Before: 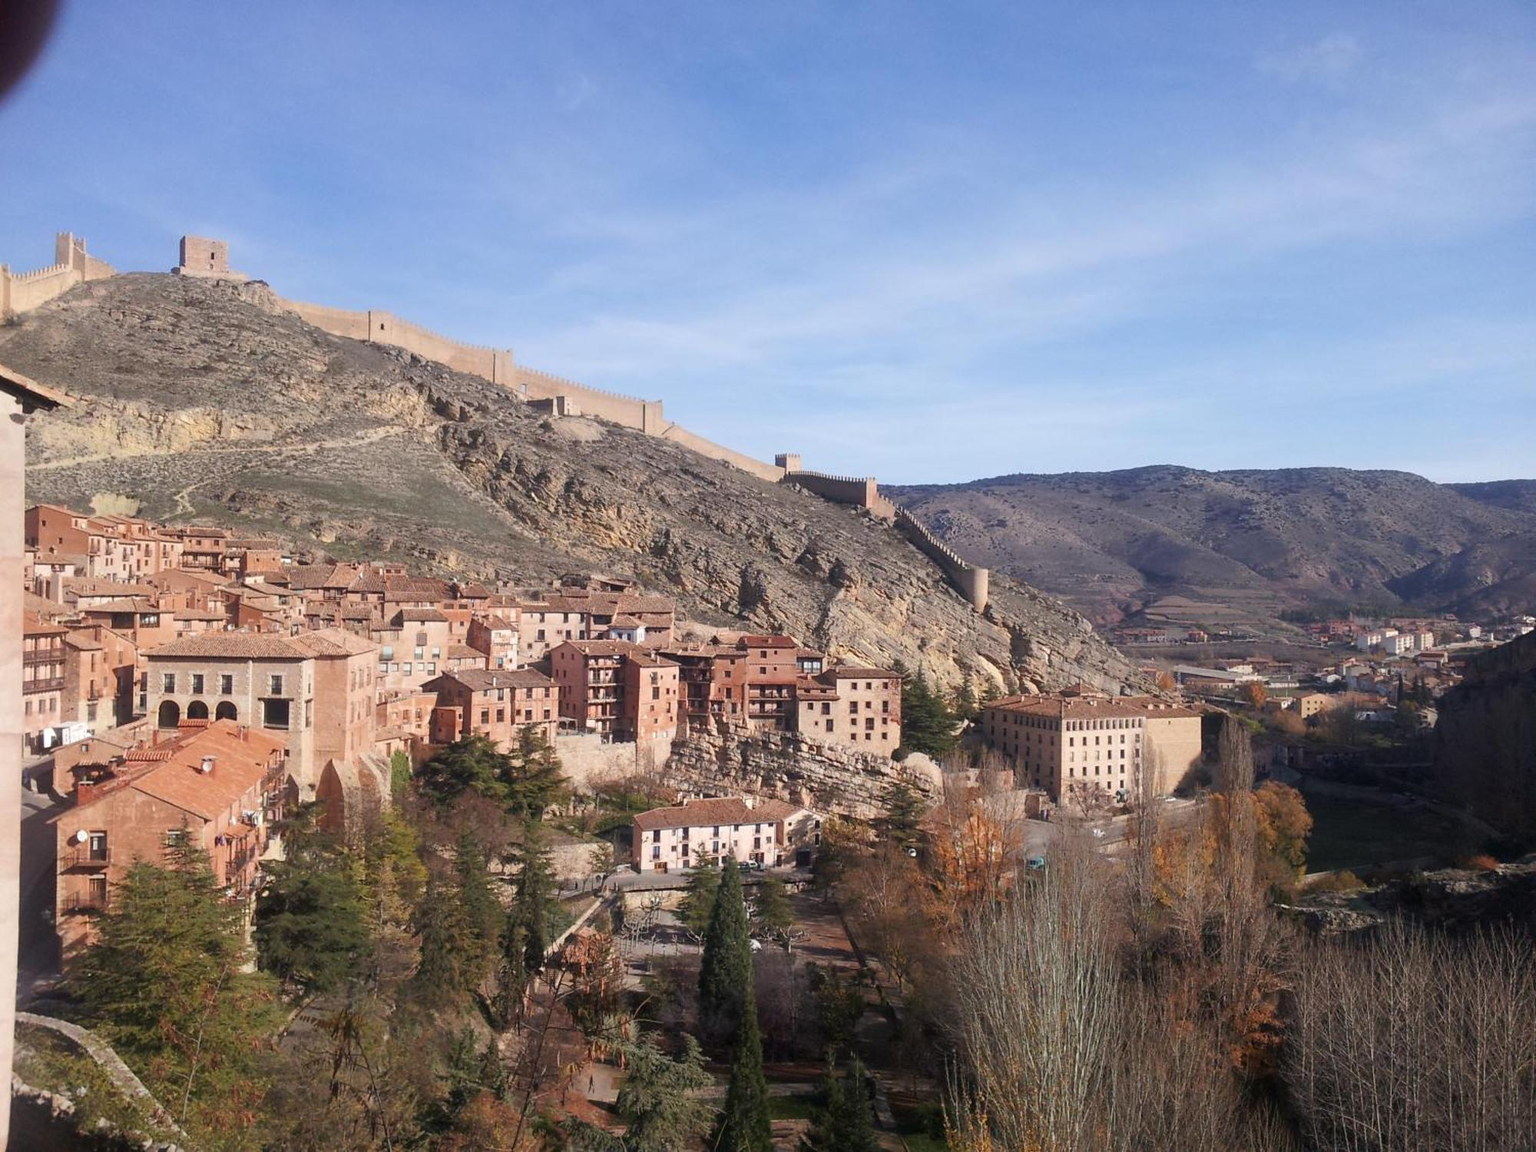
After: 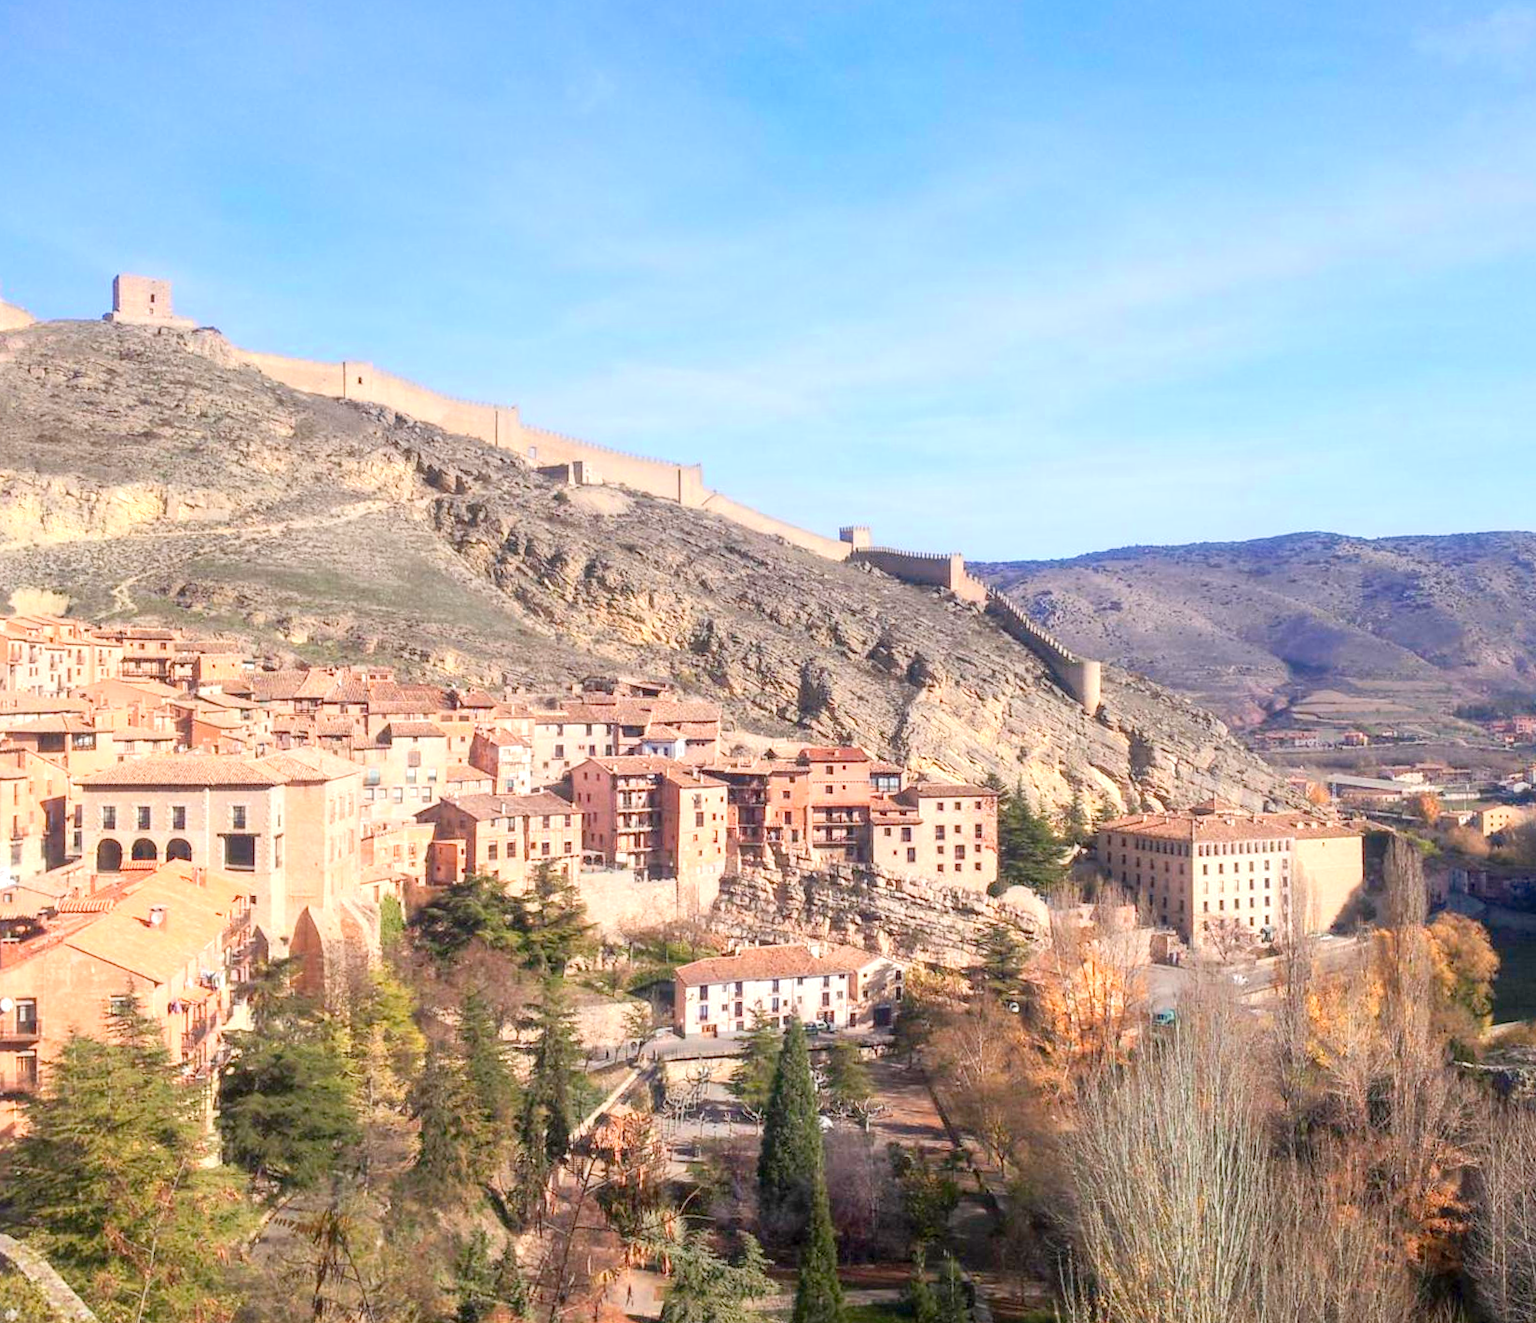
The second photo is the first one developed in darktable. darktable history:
levels: levels [0, 0.43, 0.984]
base curve: curves: ch0 [(0, 0) (0.262, 0.32) (0.722, 0.705) (1, 1)]
color zones: curves: ch0 [(0.099, 0.624) (0.257, 0.596) (0.384, 0.376) (0.529, 0.492) (0.697, 0.564) (0.768, 0.532) (0.908, 0.644)]; ch1 [(0.112, 0.564) (0.254, 0.612) (0.432, 0.676) (0.592, 0.456) (0.743, 0.684) (0.888, 0.536)]; ch2 [(0.25, 0.5) (0.469, 0.36) (0.75, 0.5)]
local contrast: on, module defaults
crop and rotate: angle 1°, left 4.281%, top 0.642%, right 11.383%, bottom 2.486%
